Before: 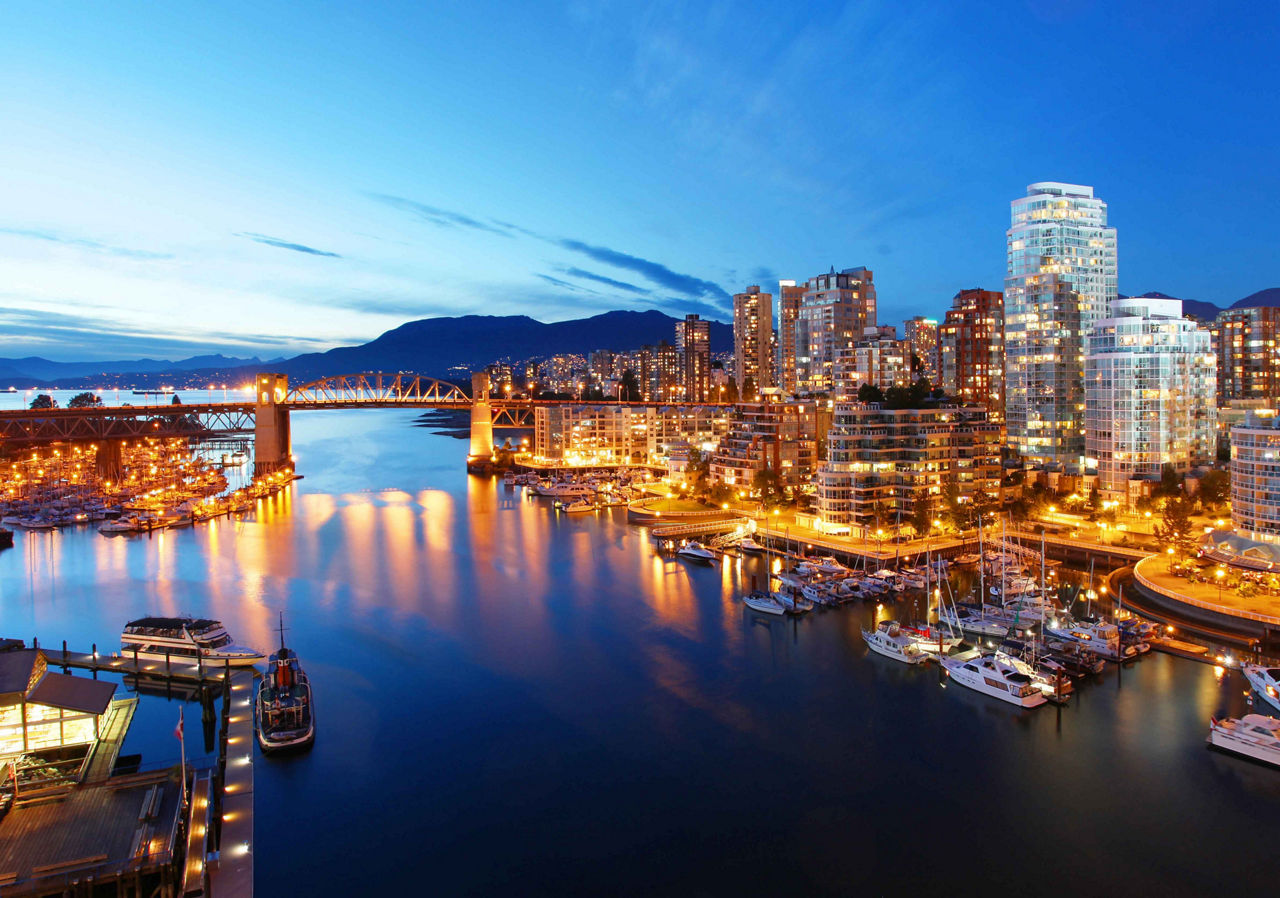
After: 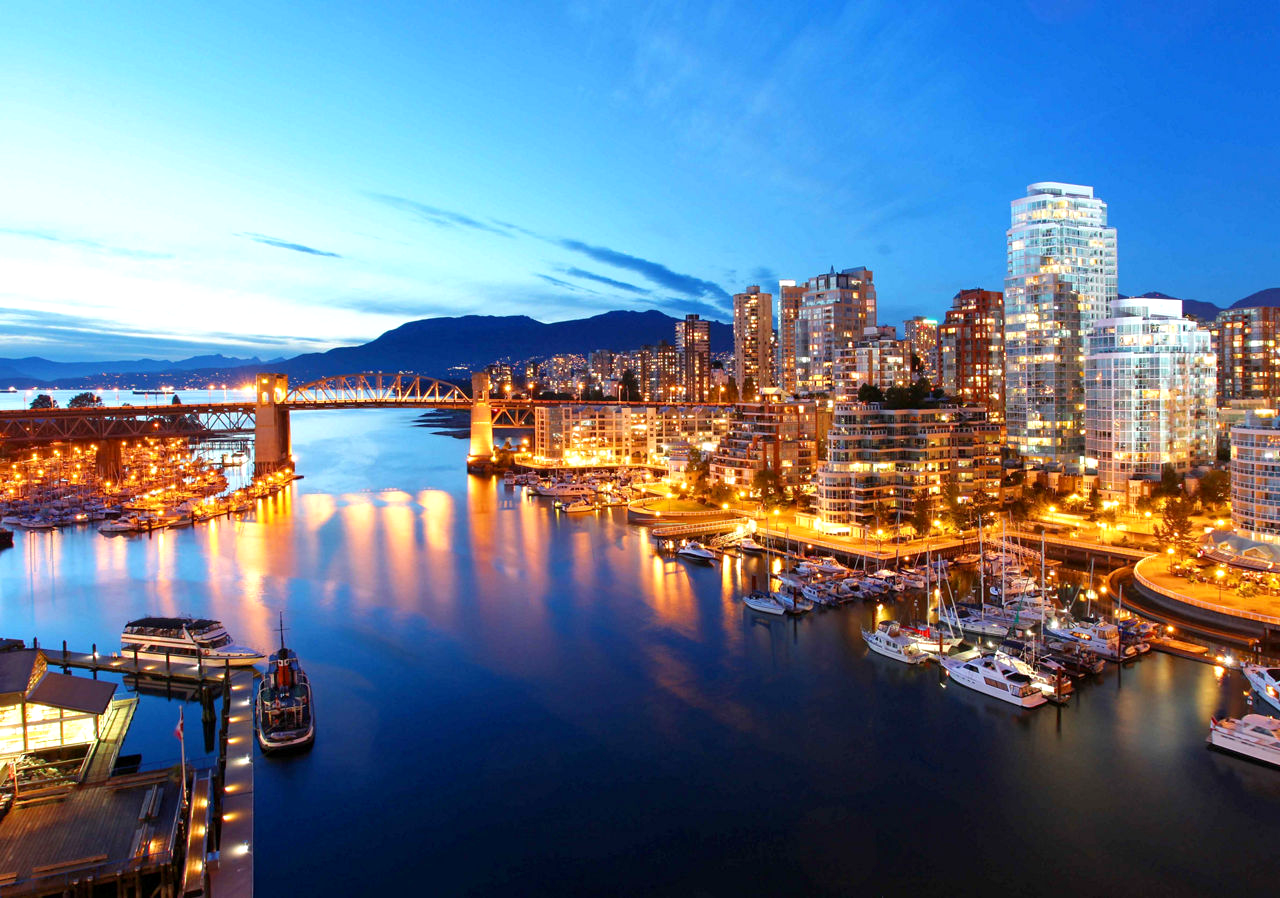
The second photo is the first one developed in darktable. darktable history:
exposure: black level correction 0.001, exposure 0.3 EV, compensate highlight preservation false
